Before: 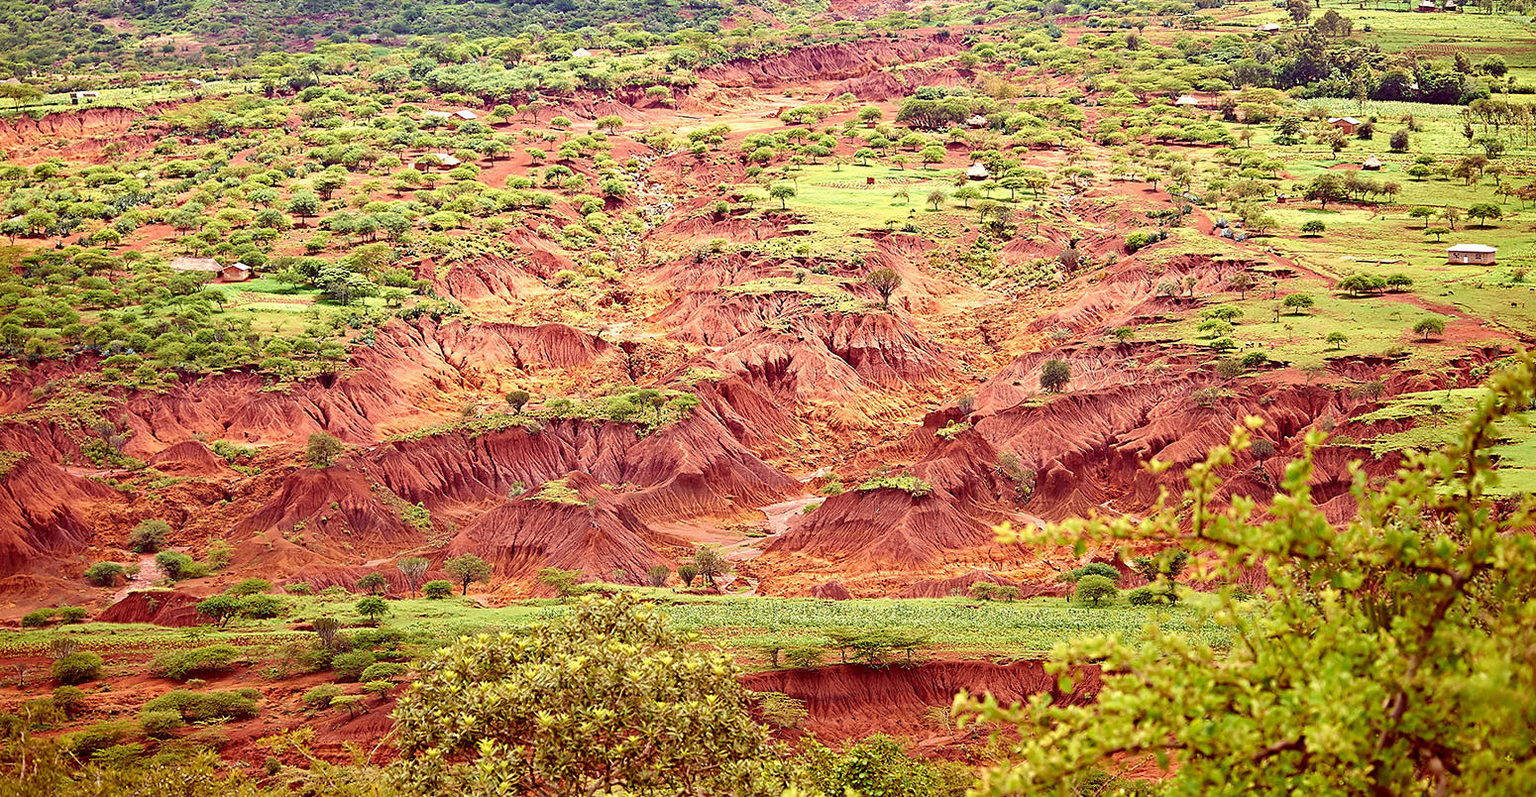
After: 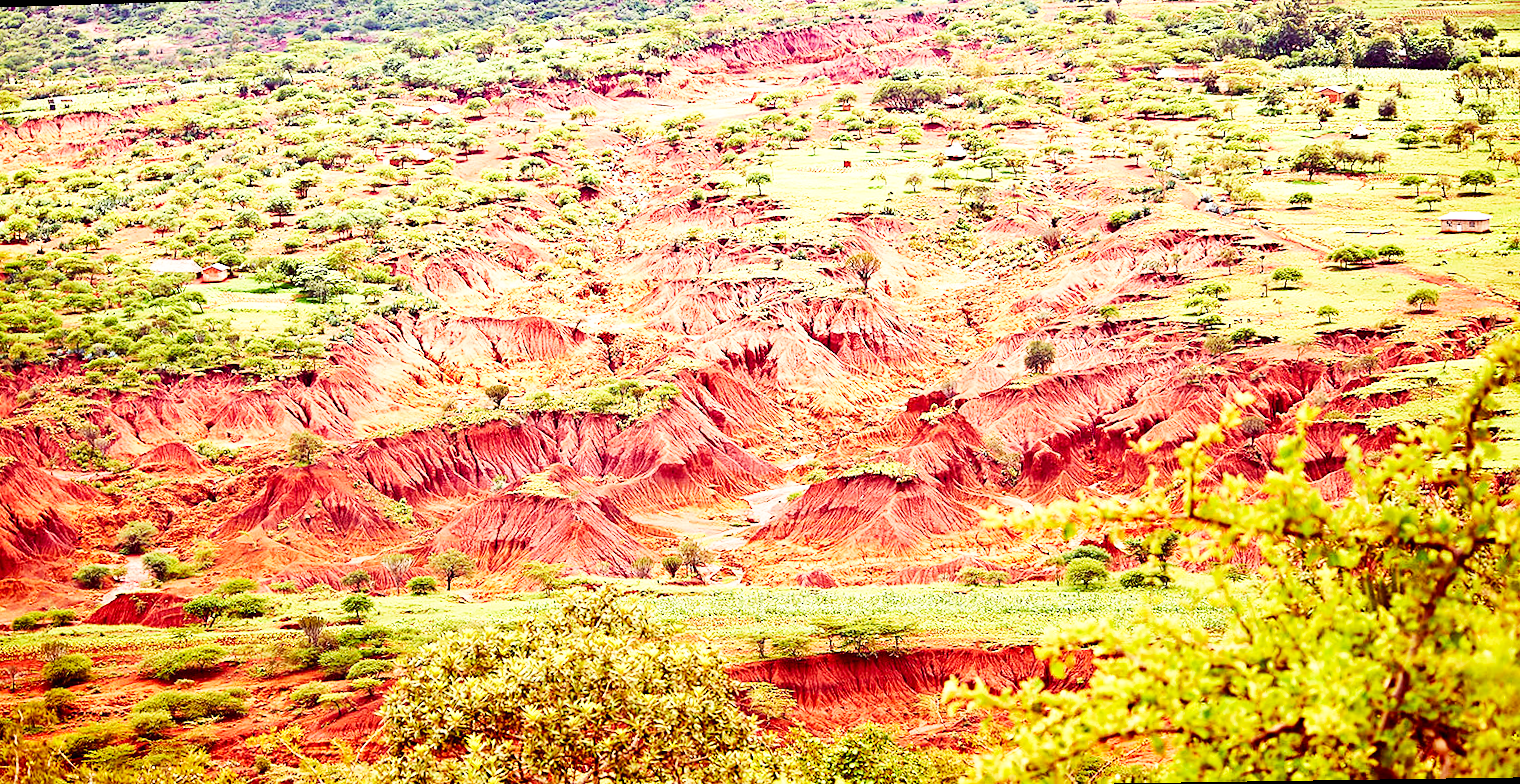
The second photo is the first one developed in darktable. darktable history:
rotate and perspective: rotation -1.32°, lens shift (horizontal) -0.031, crop left 0.015, crop right 0.985, crop top 0.047, crop bottom 0.982
base curve: curves: ch0 [(0, 0) (0.007, 0.004) (0.027, 0.03) (0.046, 0.07) (0.207, 0.54) (0.442, 0.872) (0.673, 0.972) (1, 1)], preserve colors none
